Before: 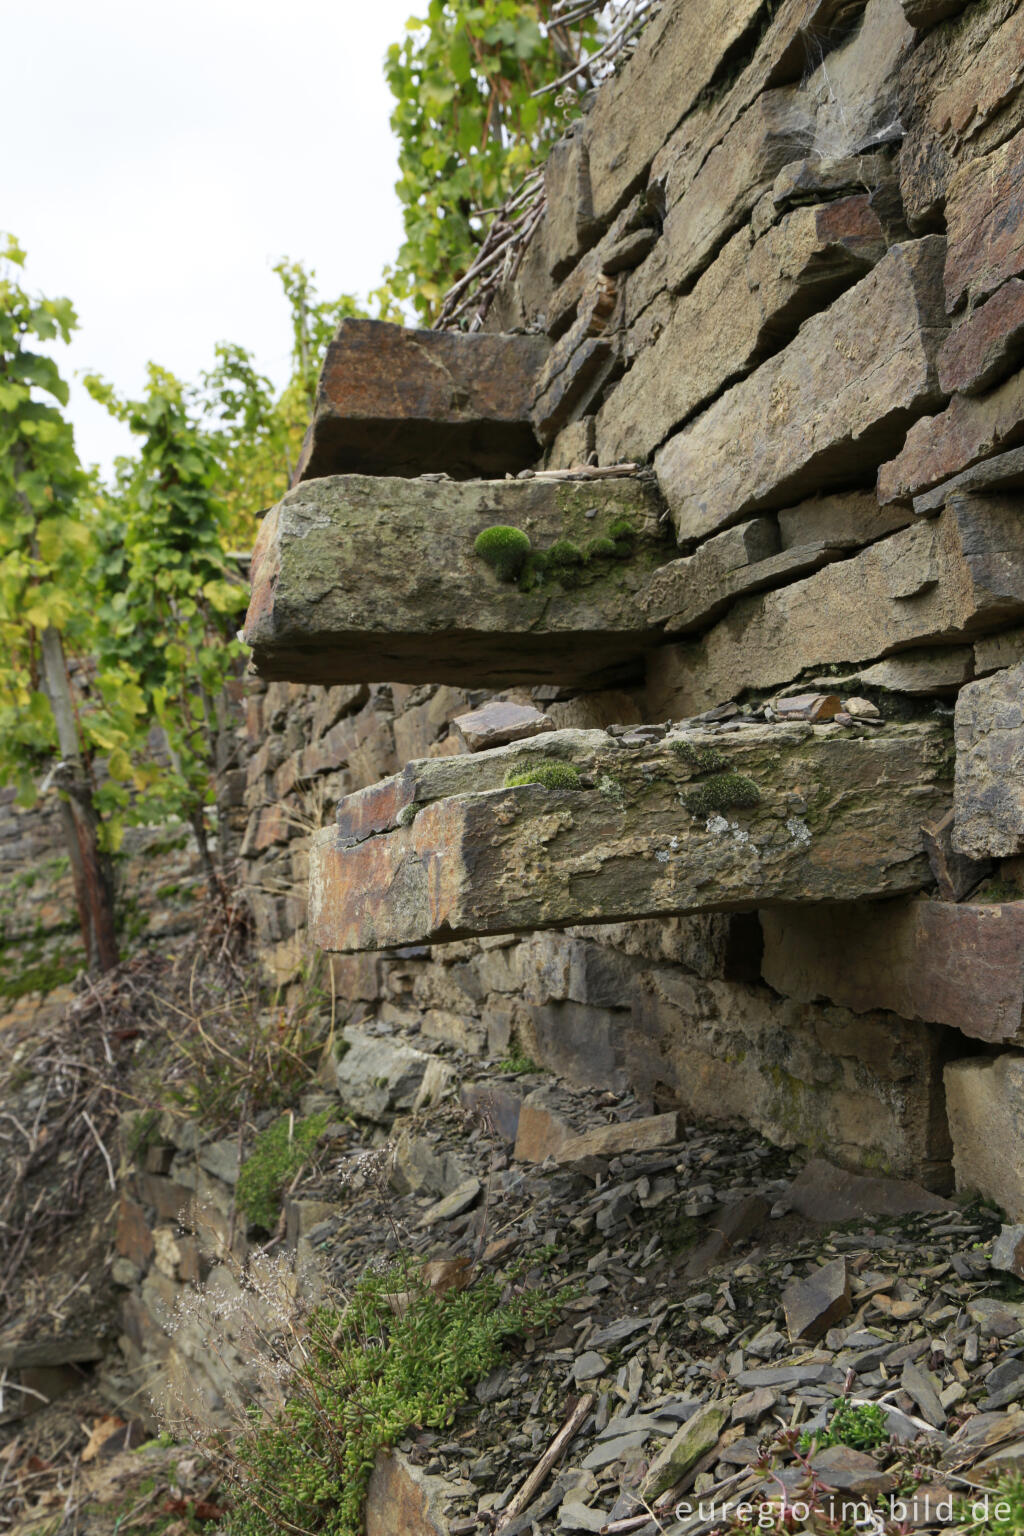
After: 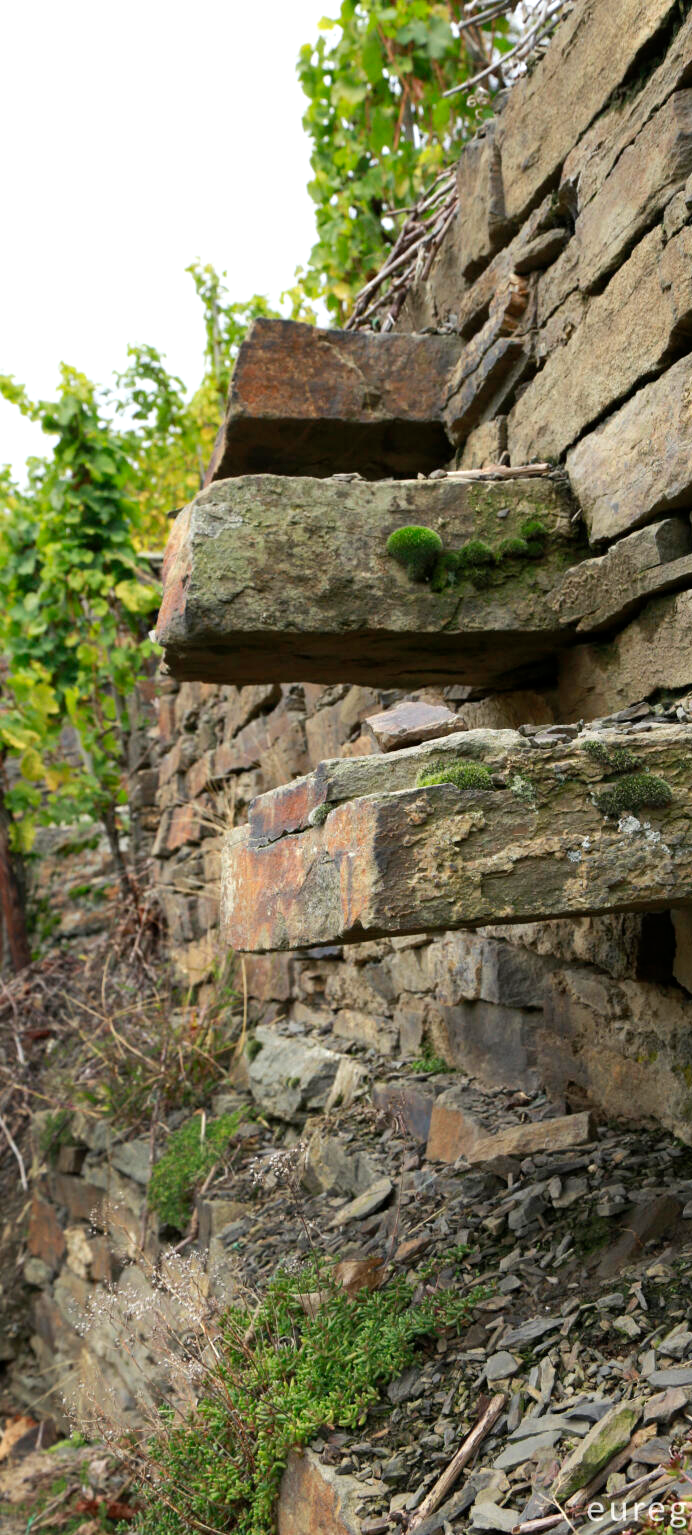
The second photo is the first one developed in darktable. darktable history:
exposure: exposure 0.292 EV, compensate highlight preservation false
crop and rotate: left 8.652%, right 23.725%
tone equalizer: edges refinement/feathering 500, mask exposure compensation -1.57 EV, preserve details no
